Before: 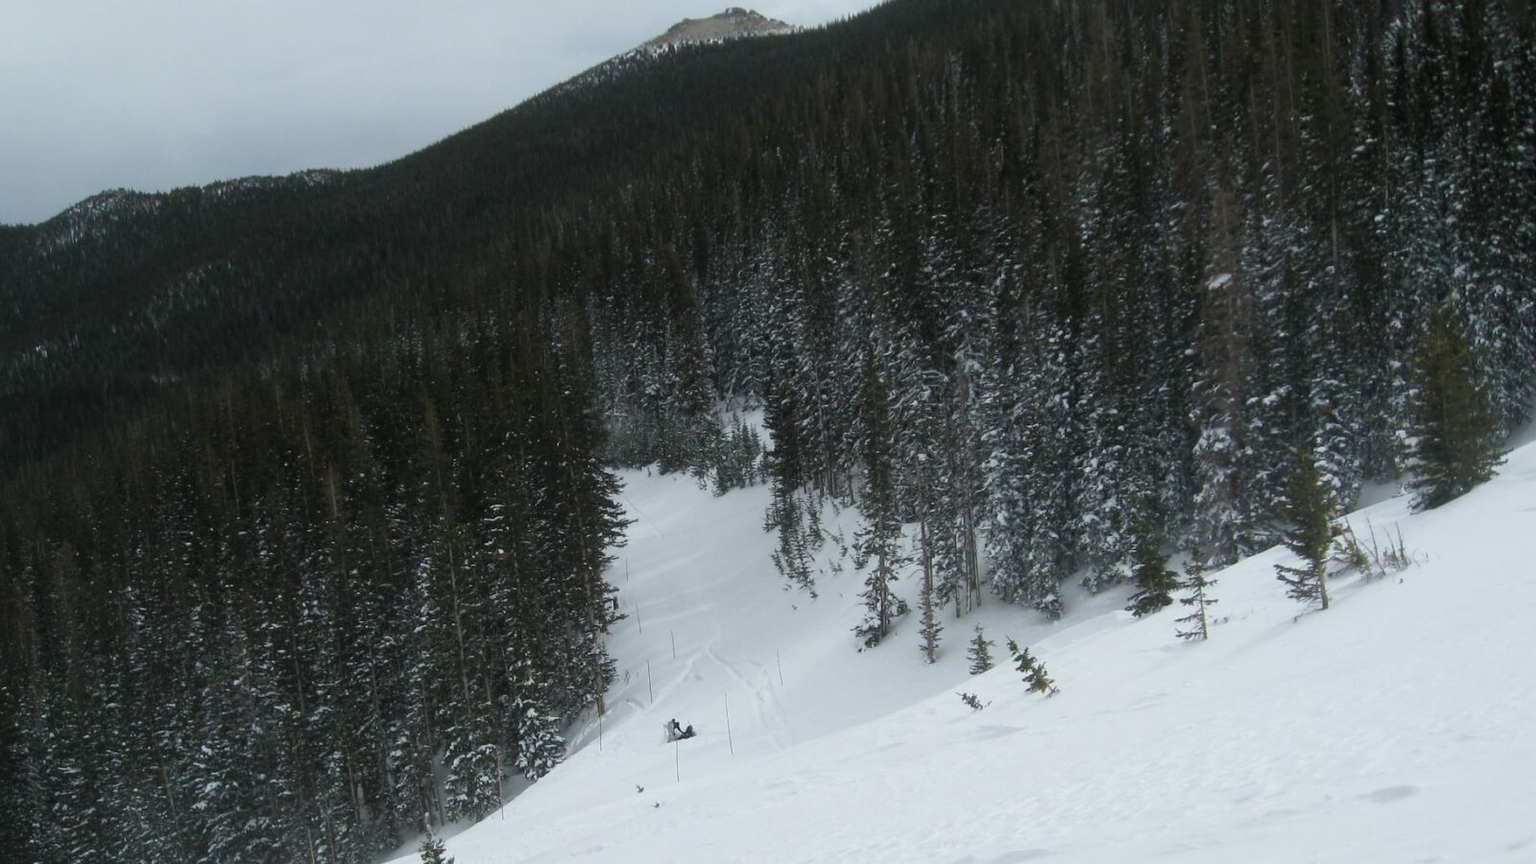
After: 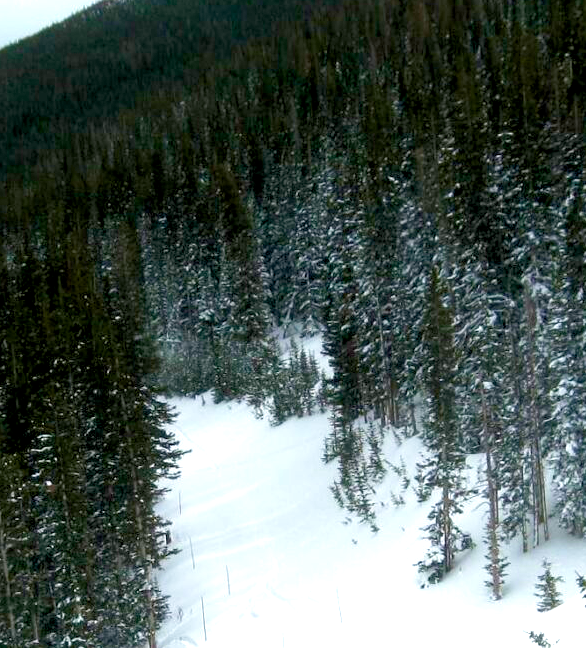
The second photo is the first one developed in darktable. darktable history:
exposure: black level correction 0.01, exposure 1 EV, compensate highlight preservation false
color balance rgb: shadows lift › luminance -10.342%, shadows lift › chroma 0.87%, shadows lift › hue 114.55°, perceptual saturation grading › global saturation 15.194%, perceptual saturation grading › highlights -19.475%, perceptual saturation grading › shadows 19.152%, global vibrance 30.747%
crop and rotate: left 29.578%, top 10.201%, right 33.784%, bottom 17.752%
velvia: on, module defaults
